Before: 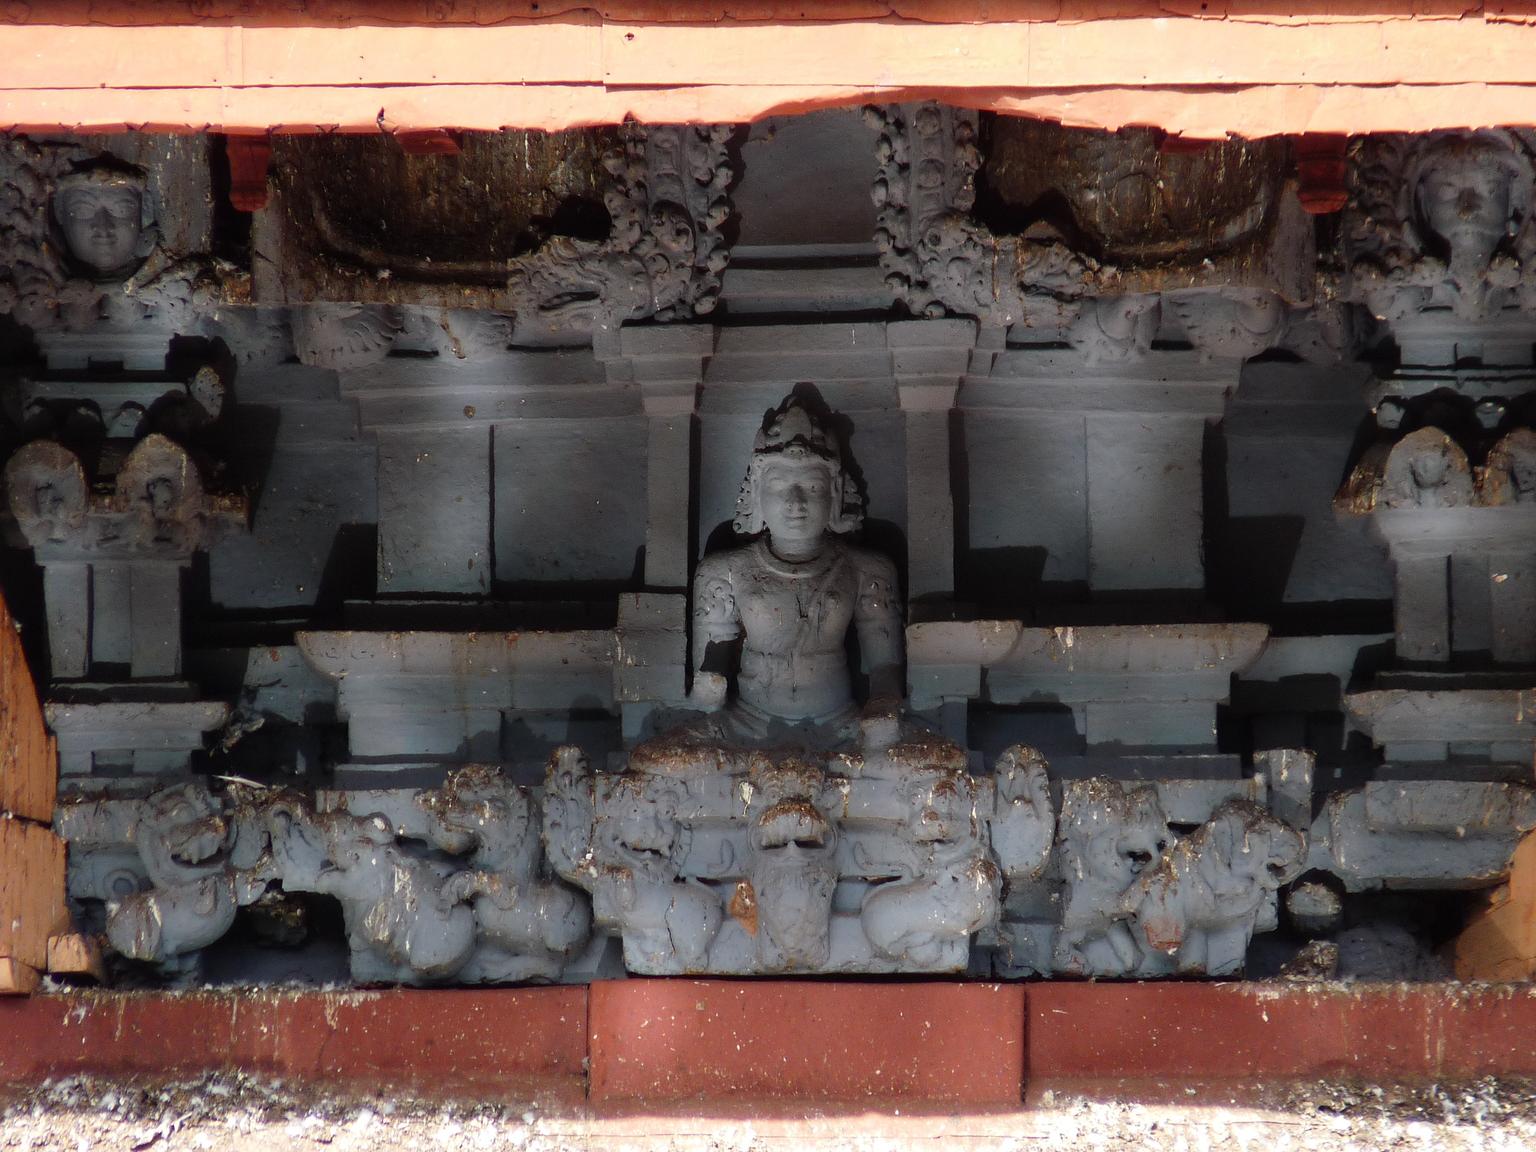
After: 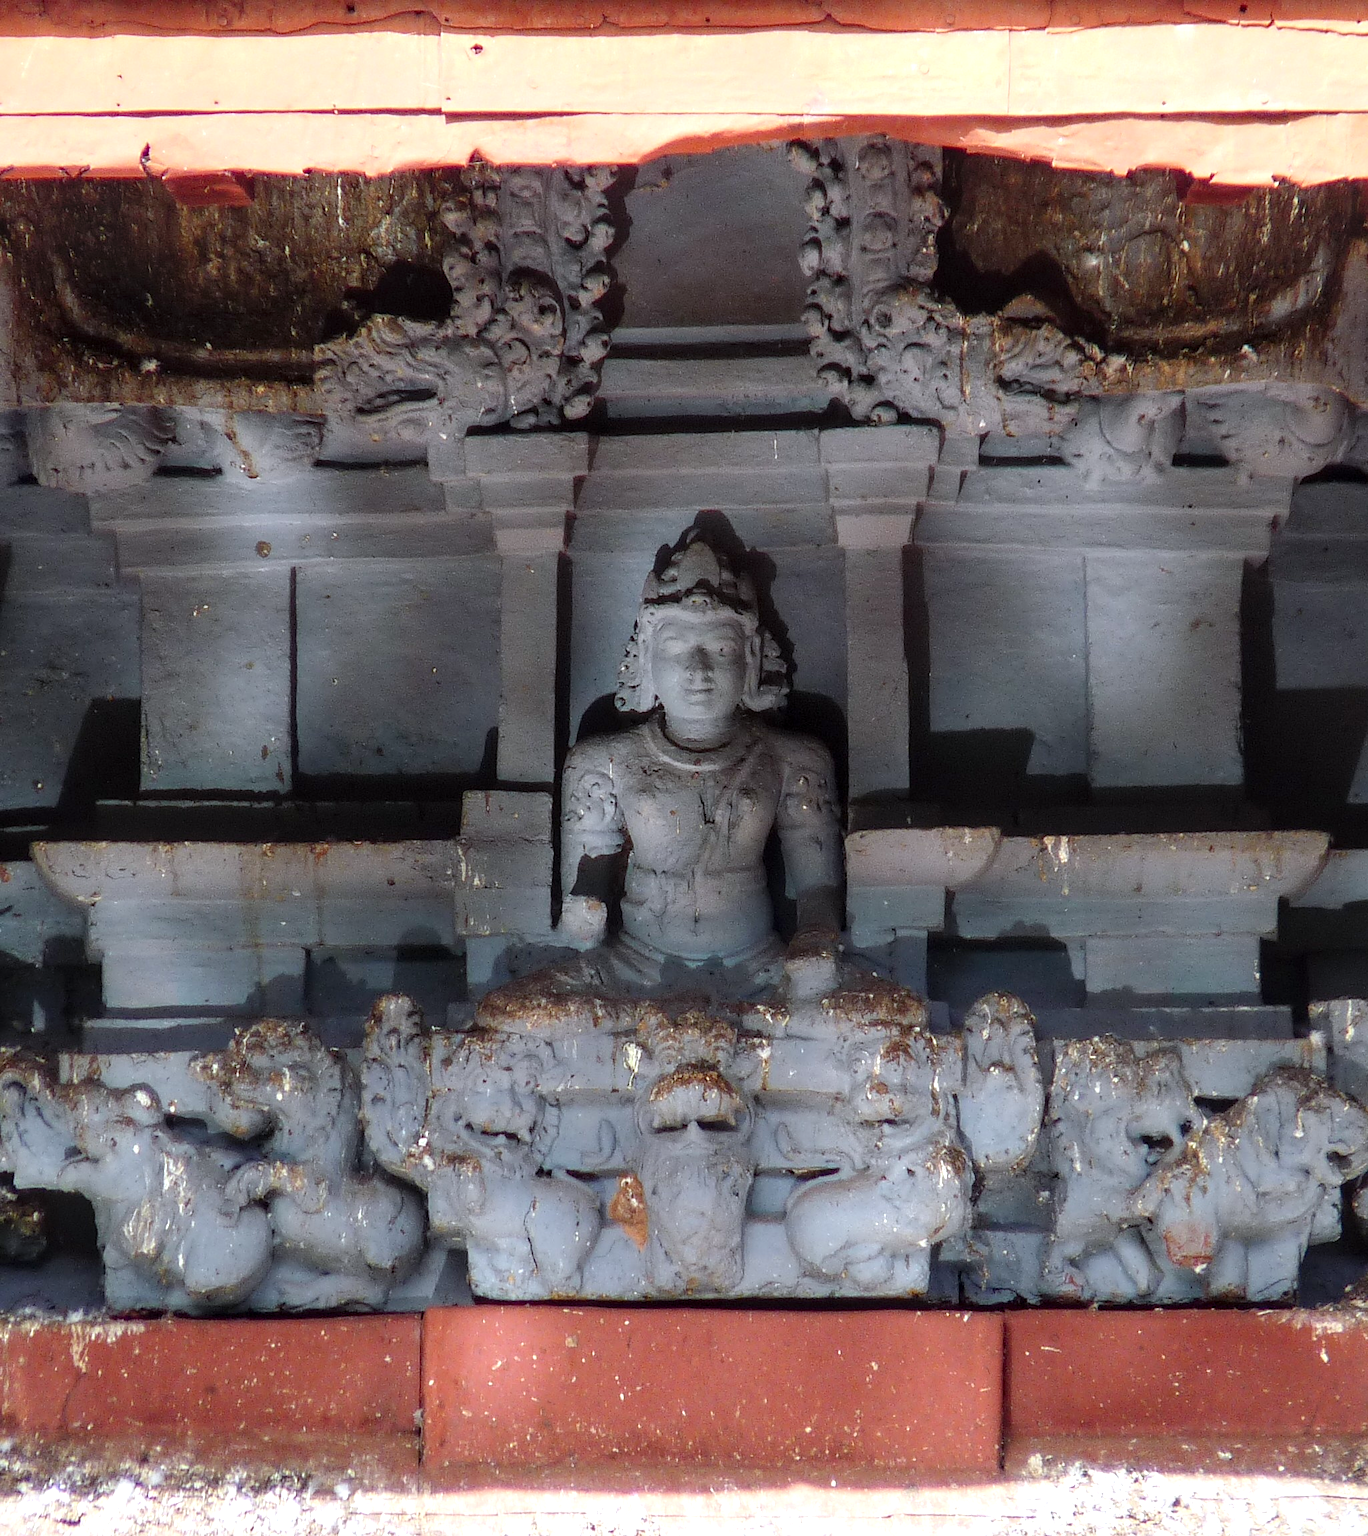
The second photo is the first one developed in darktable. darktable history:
crop and rotate: left 17.732%, right 15.423%
white balance: red 0.976, blue 1.04
local contrast: on, module defaults
levels: levels [0, 0.435, 0.917]
